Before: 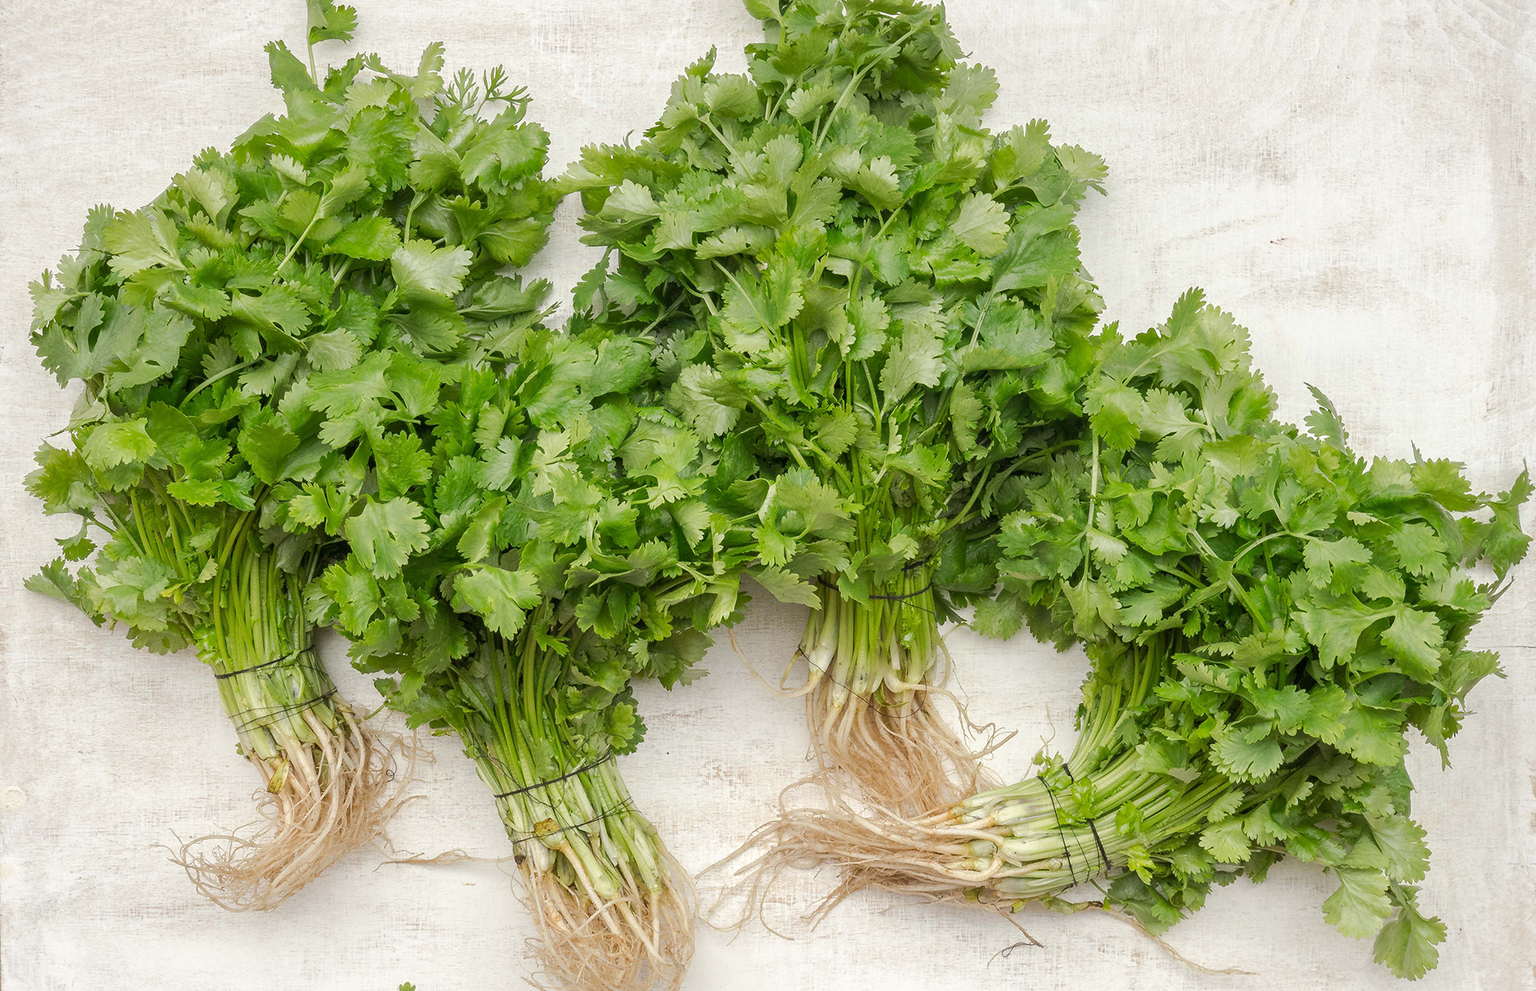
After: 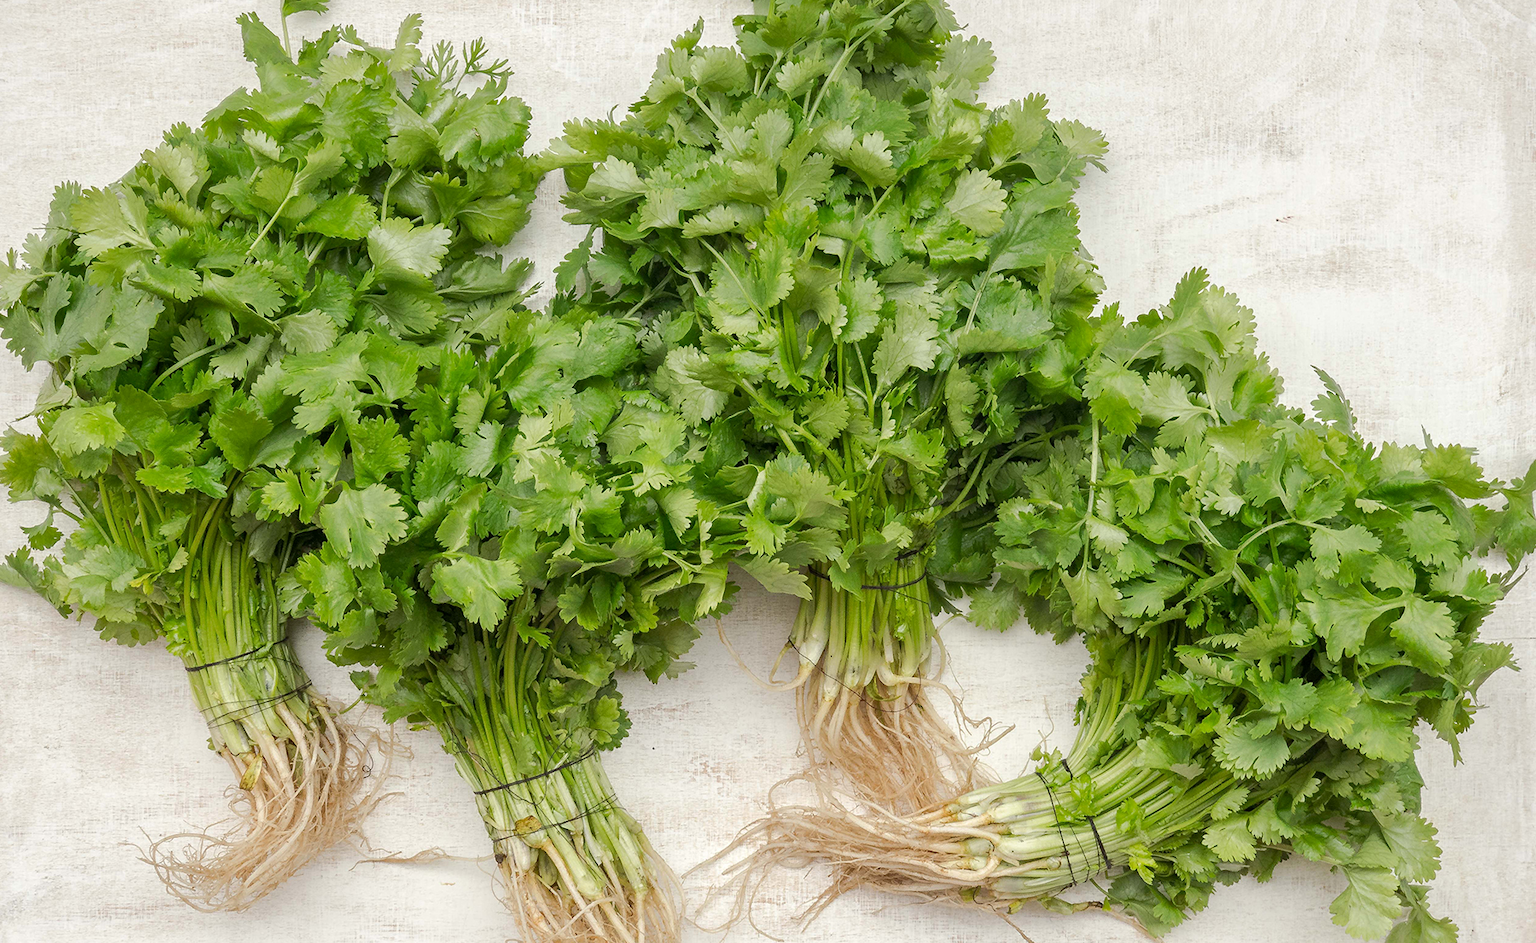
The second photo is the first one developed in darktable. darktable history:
crop: left 2.337%, top 2.949%, right 0.836%, bottom 4.867%
exposure: black level correction 0.001, compensate highlight preservation false
